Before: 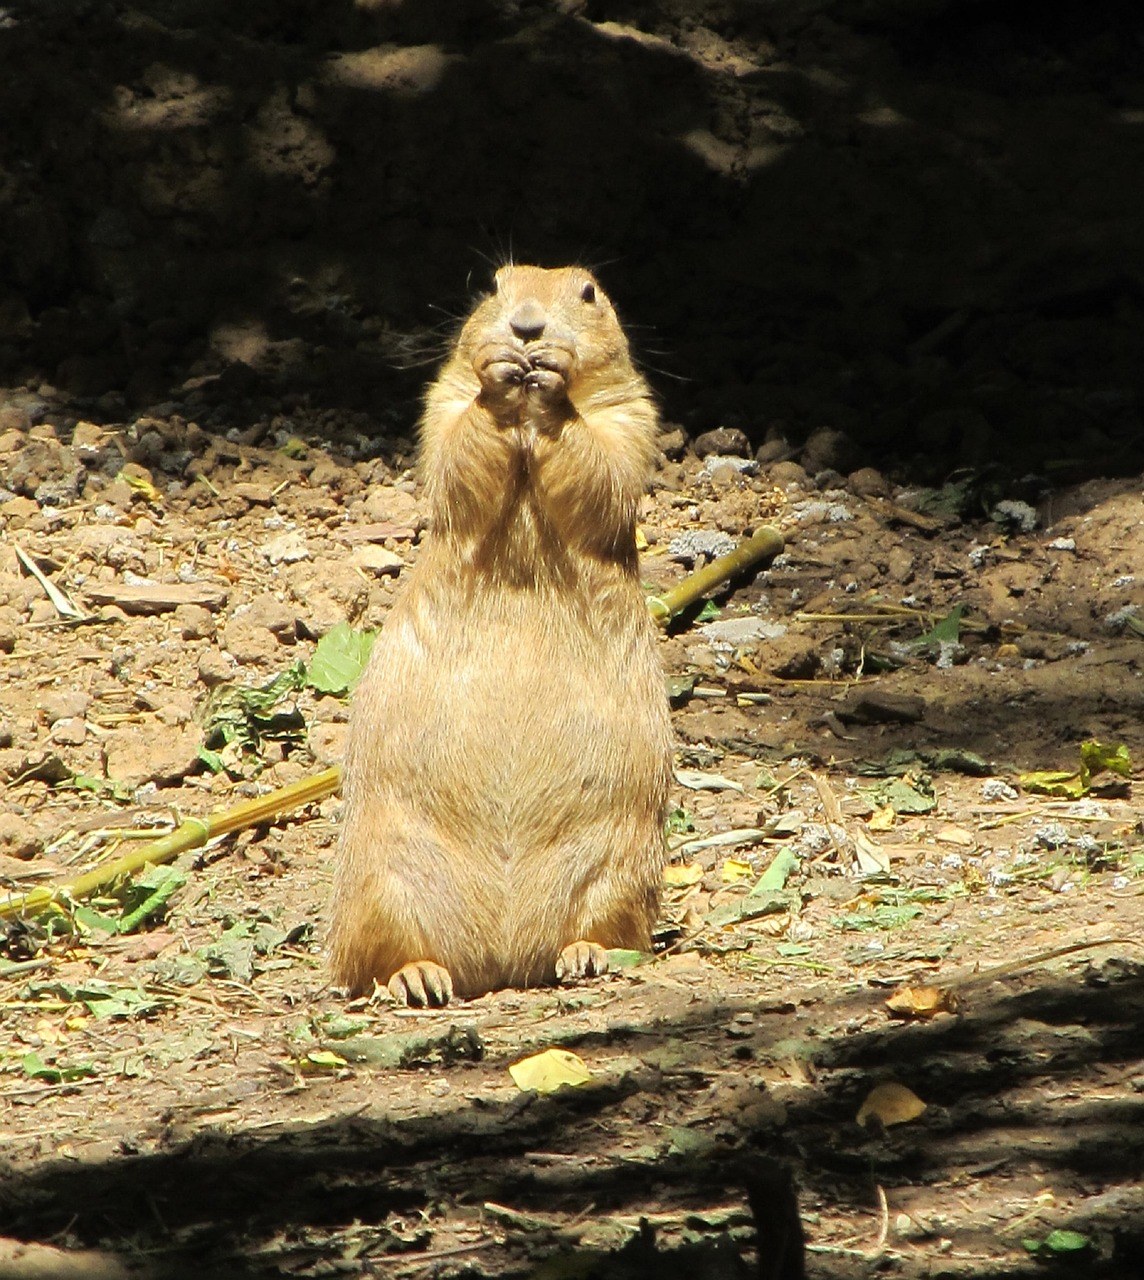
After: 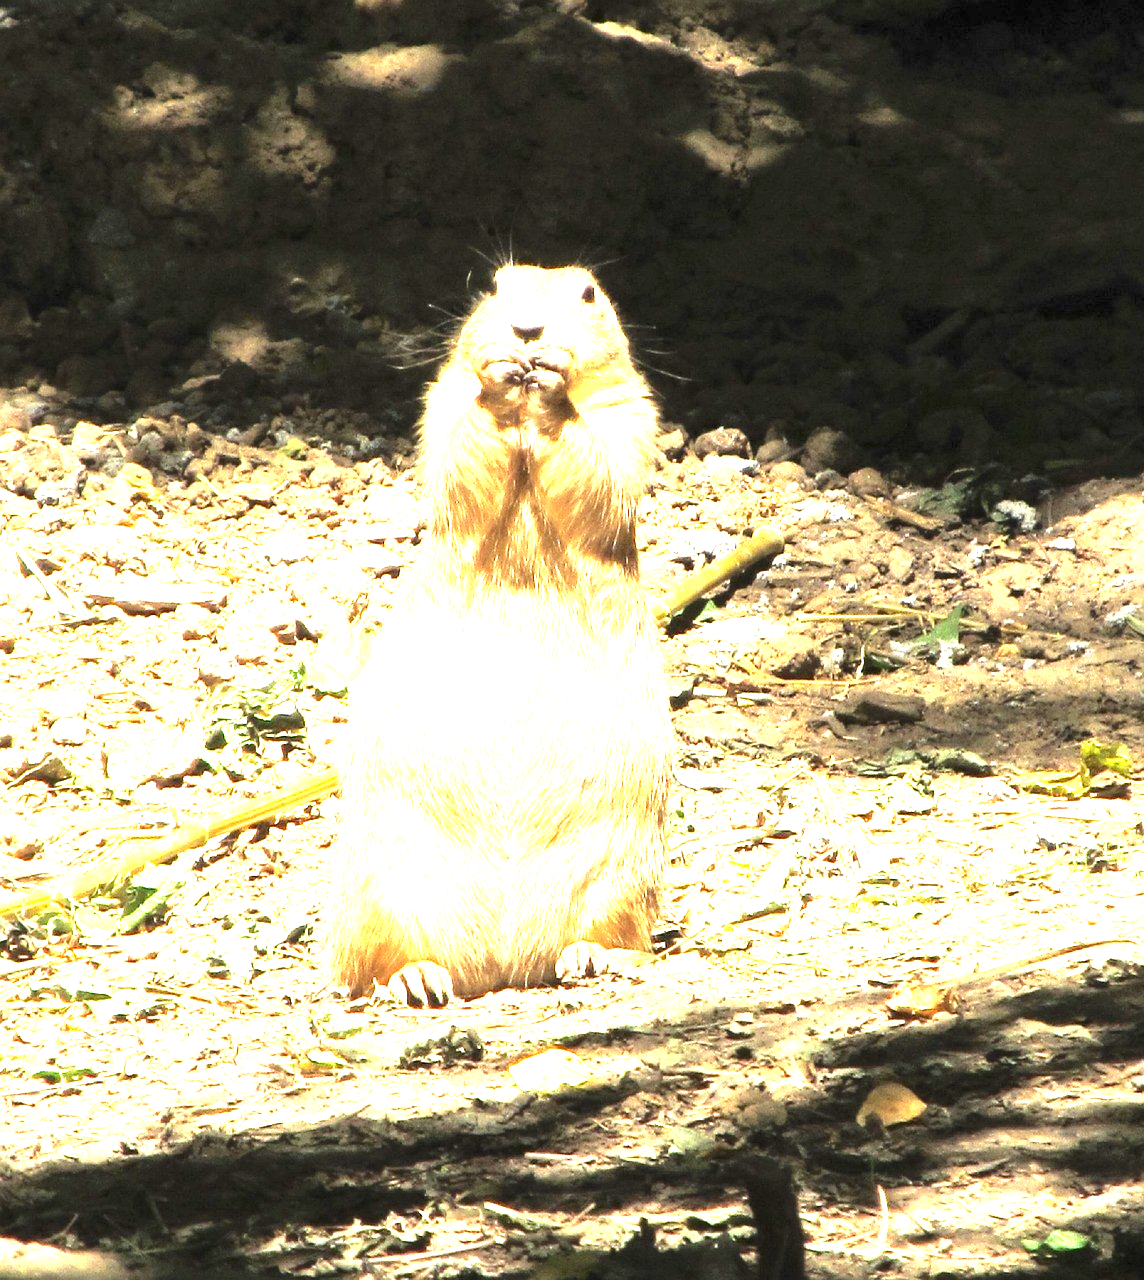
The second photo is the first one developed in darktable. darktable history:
exposure: black level correction 0, exposure 2.149 EV, compensate exposure bias true, compensate highlight preservation false
